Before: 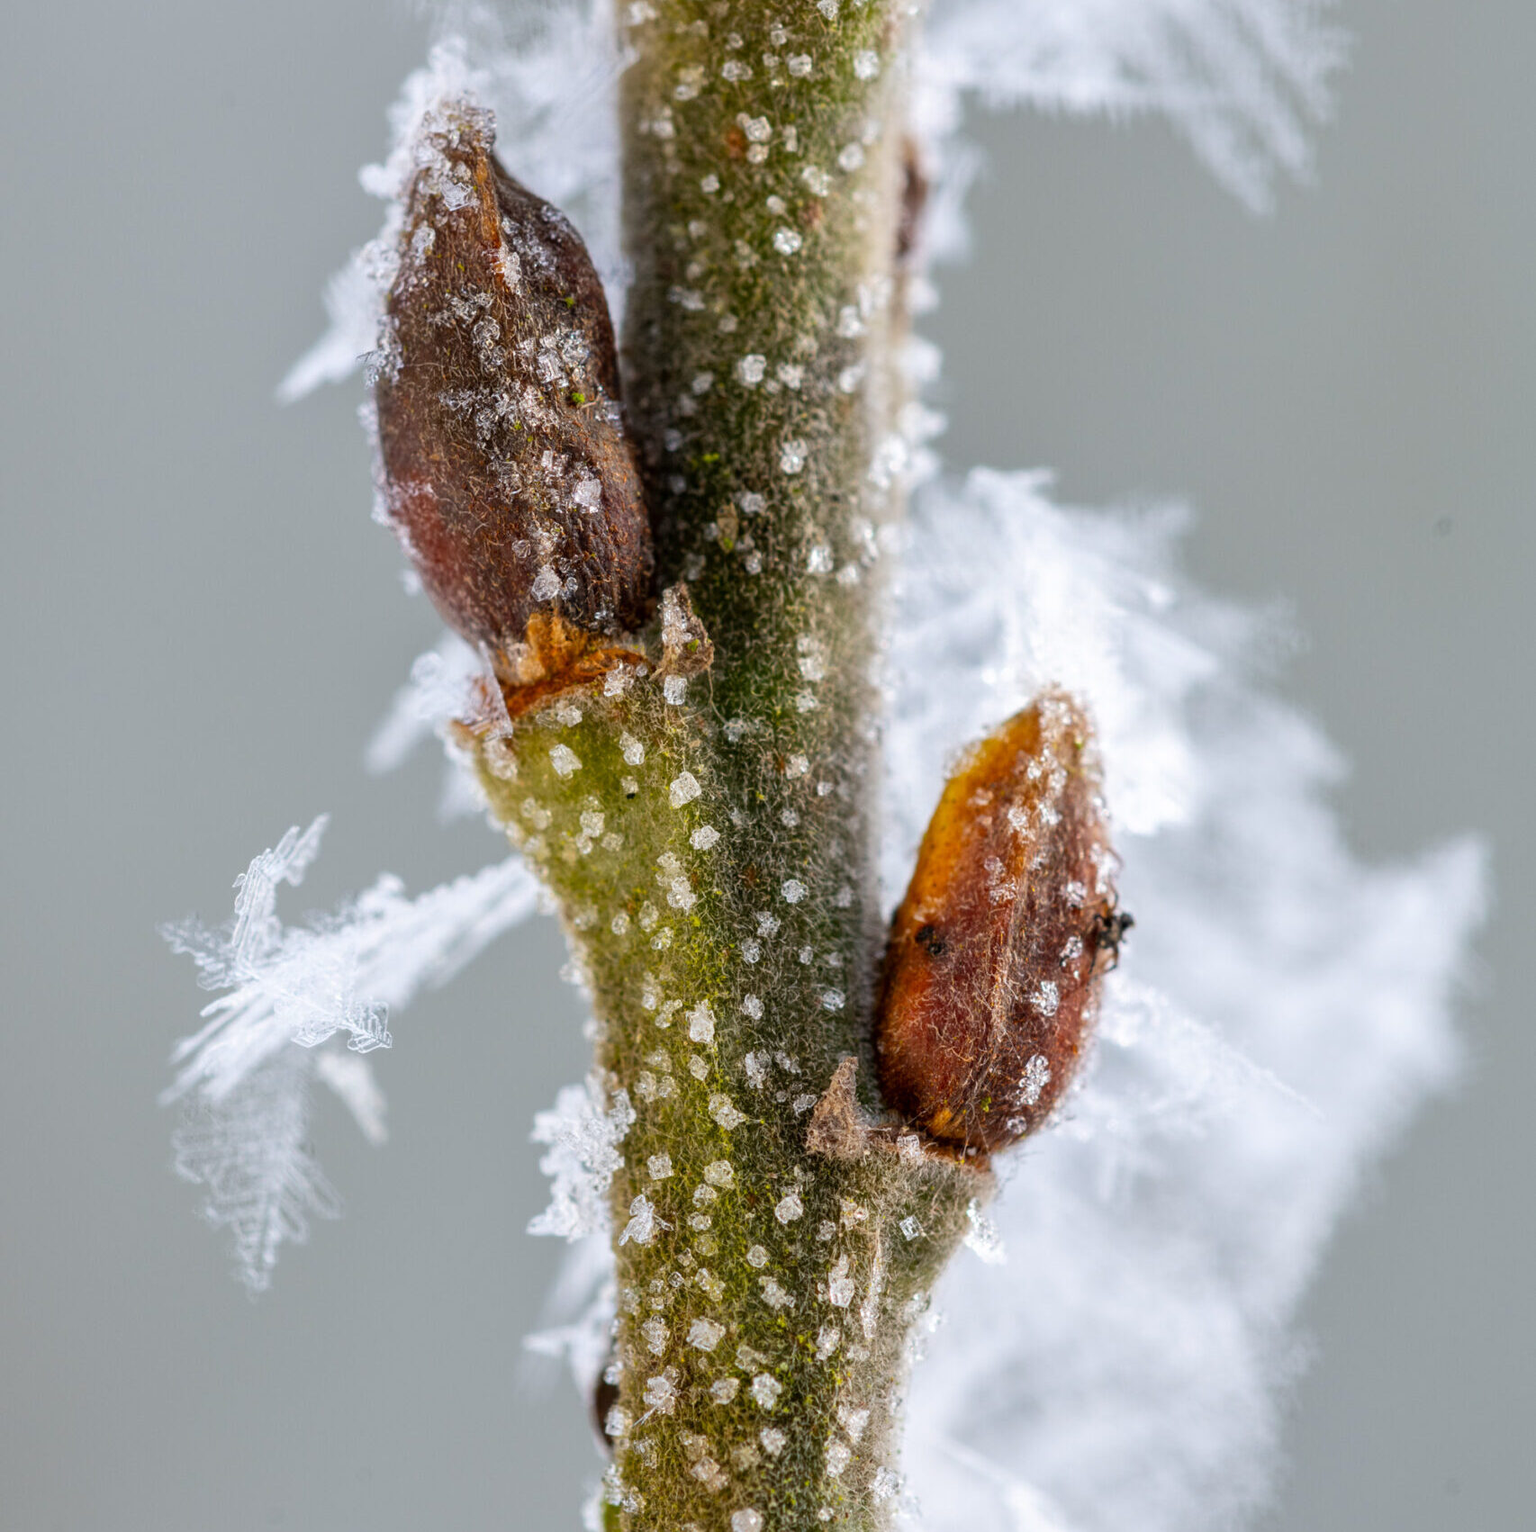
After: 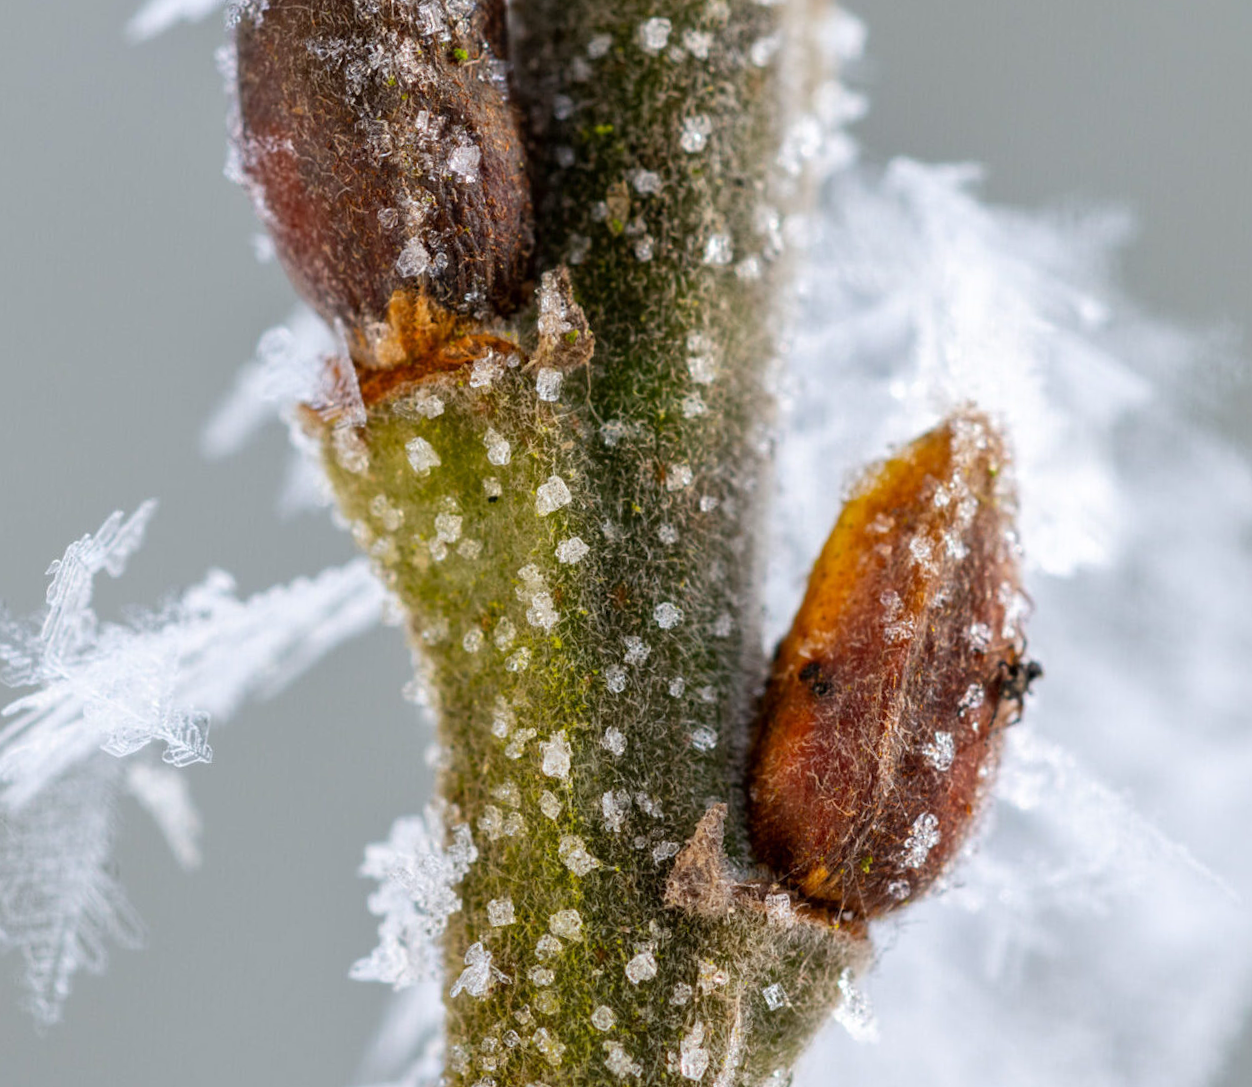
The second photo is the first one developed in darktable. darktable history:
crop and rotate: angle -3.38°, left 9.914%, top 20.537%, right 12.48%, bottom 11.932%
